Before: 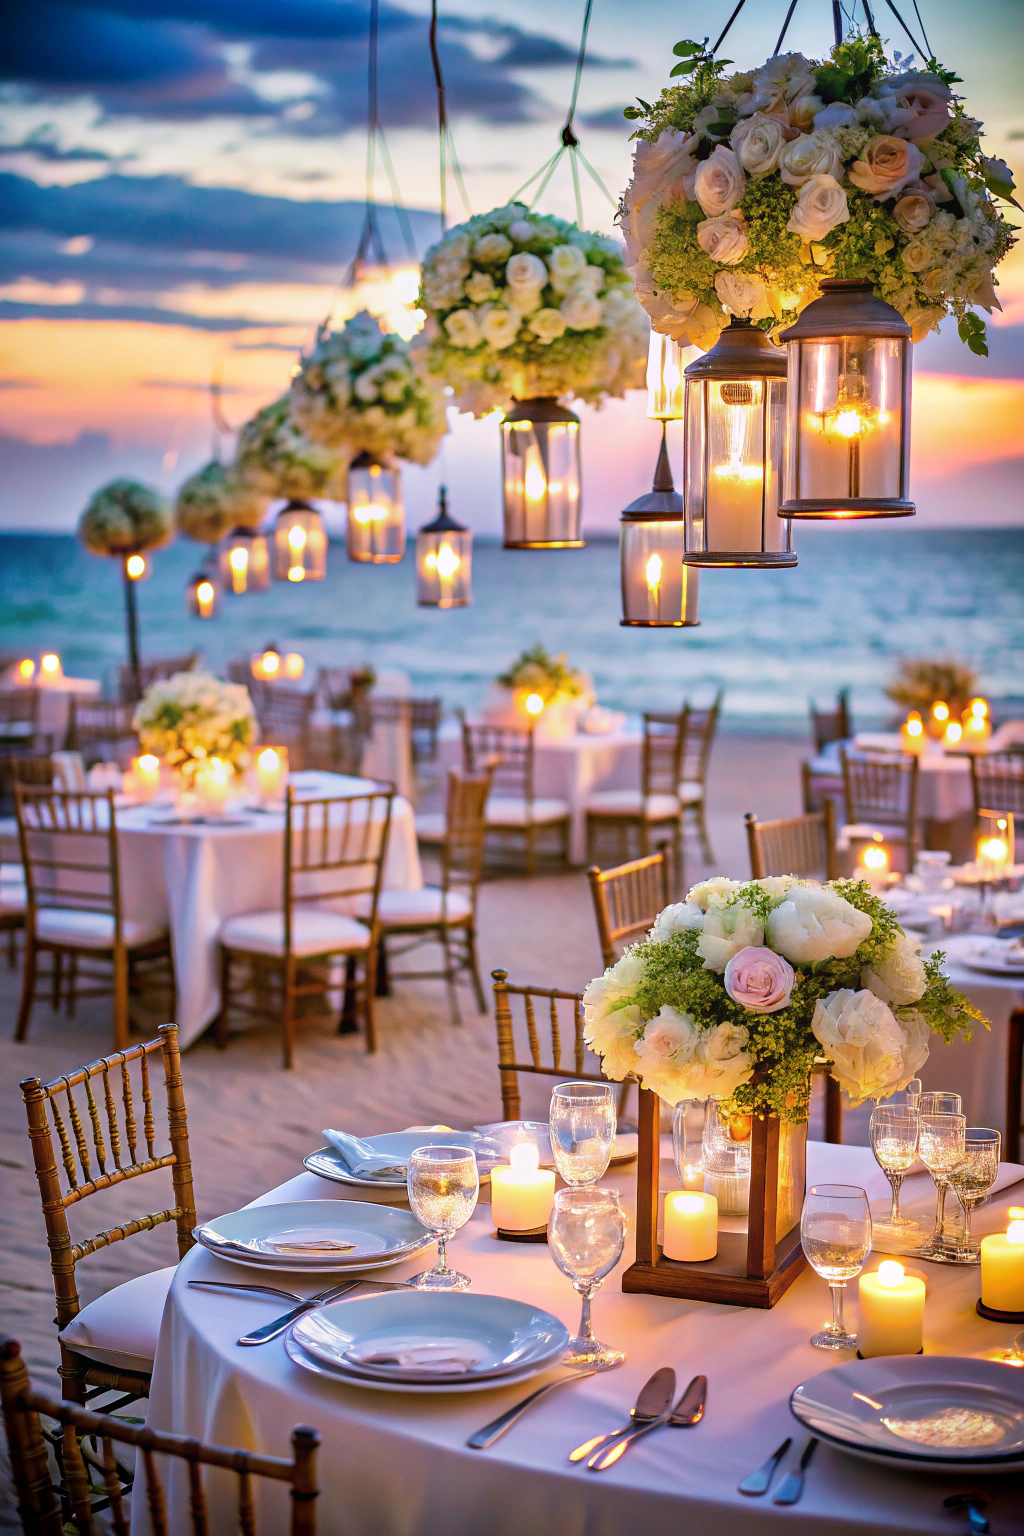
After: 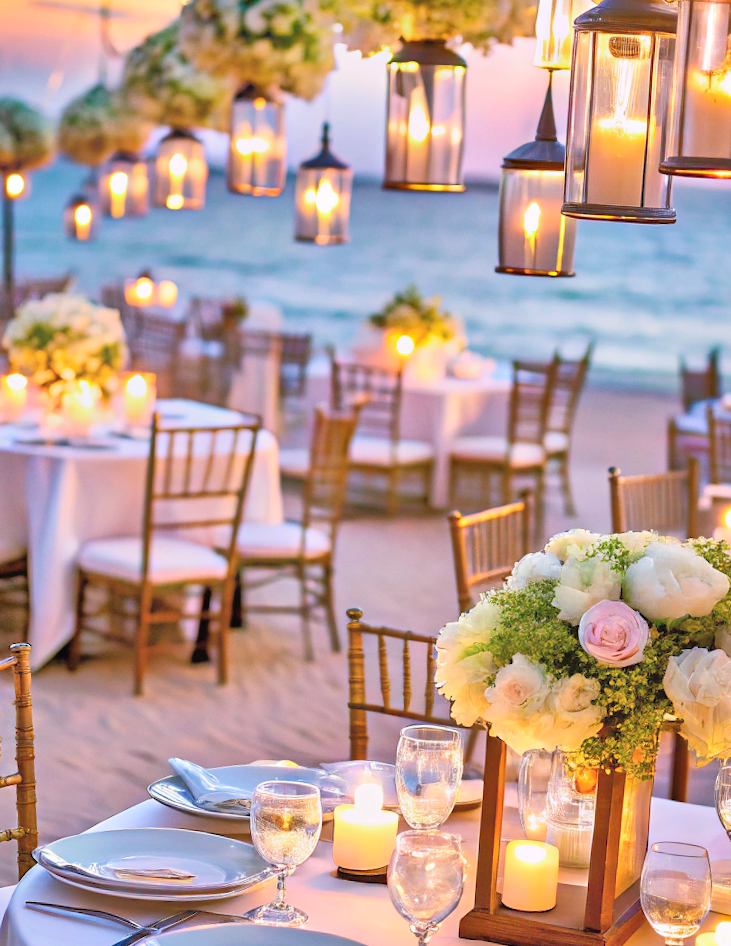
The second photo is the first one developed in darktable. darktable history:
crop and rotate: angle -3.32°, left 9.922%, top 21.189%, right 12.508%, bottom 11.965%
tone curve: curves: ch0 [(0, 0) (0.003, 0.004) (0.011, 0.015) (0.025, 0.033) (0.044, 0.059) (0.069, 0.093) (0.1, 0.133) (0.136, 0.182) (0.177, 0.237) (0.224, 0.3) (0.277, 0.369) (0.335, 0.437) (0.399, 0.511) (0.468, 0.584) (0.543, 0.656) (0.623, 0.729) (0.709, 0.8) (0.801, 0.872) (0.898, 0.935) (1, 1)], color space Lab, independent channels, preserve colors none
exposure: exposure -0.056 EV, compensate exposure bias true, compensate highlight preservation false
shadows and highlights: low approximation 0.01, soften with gaussian
tone equalizer: -7 EV 0.142 EV, -6 EV 0.598 EV, -5 EV 1.12 EV, -4 EV 1.32 EV, -3 EV 1.17 EV, -2 EV 0.6 EV, -1 EV 0.159 EV
